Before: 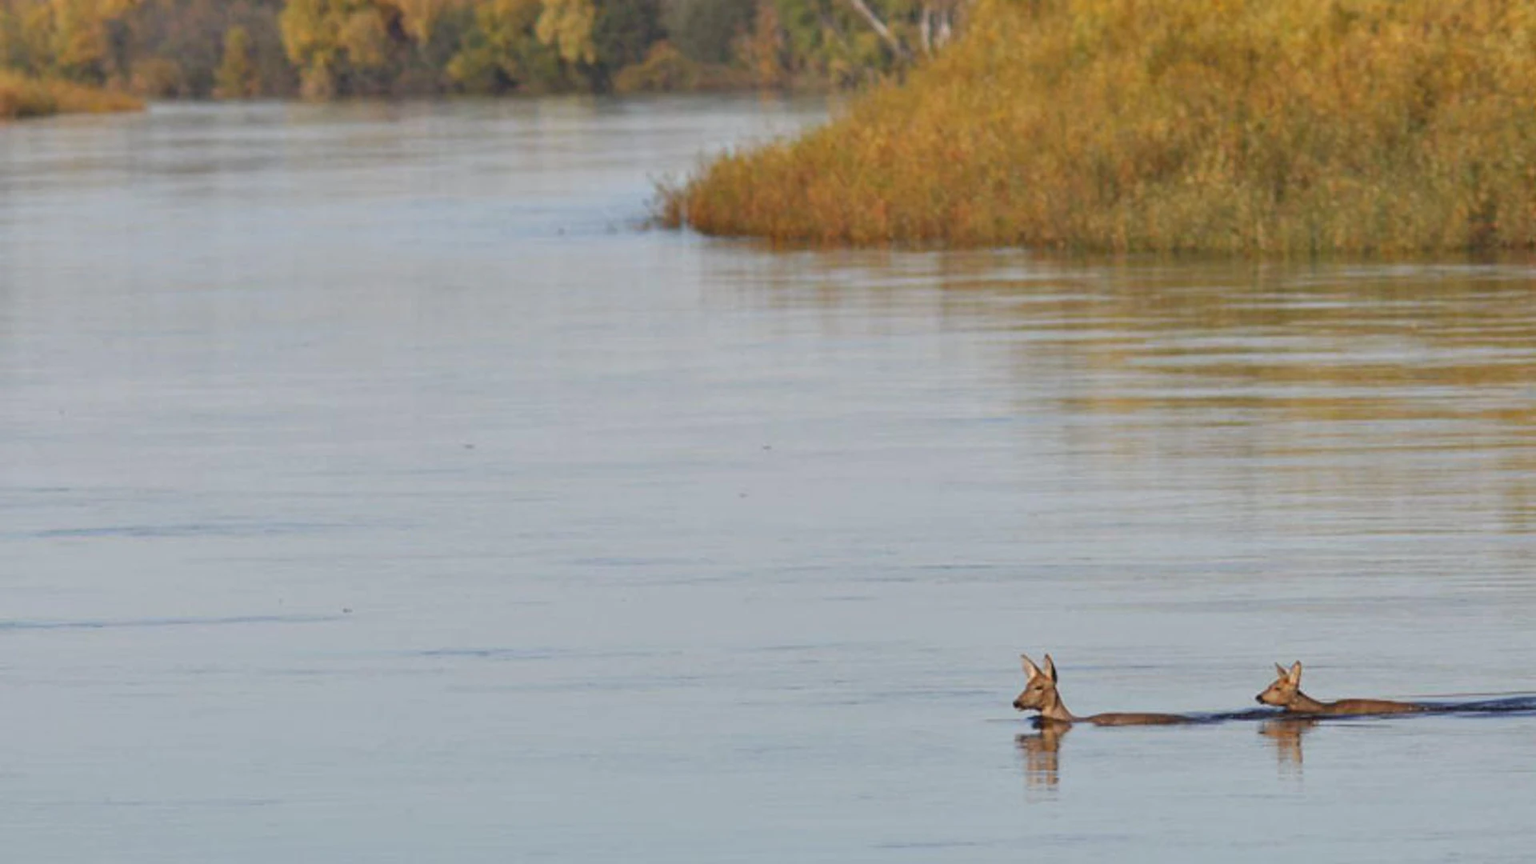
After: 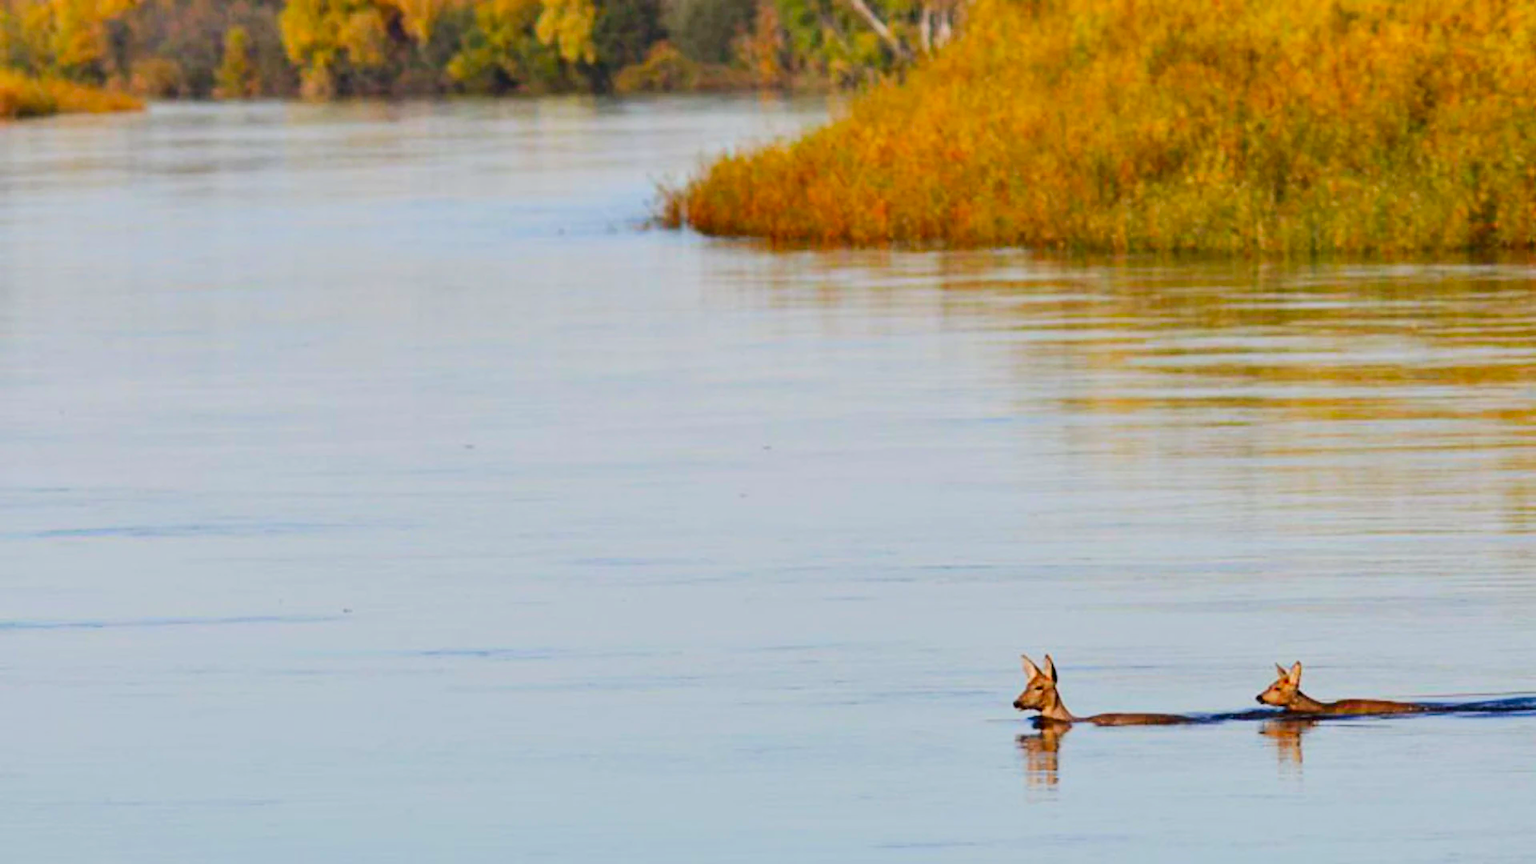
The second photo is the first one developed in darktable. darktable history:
exposure: black level correction 0.001, exposure 0.191 EV, compensate highlight preservation false
filmic rgb: black relative exposure -6.98 EV, white relative exposure 5.63 EV, hardness 2.86
contrast brightness saturation: contrast 0.26, brightness 0.02, saturation 0.87
white balance: emerald 1
